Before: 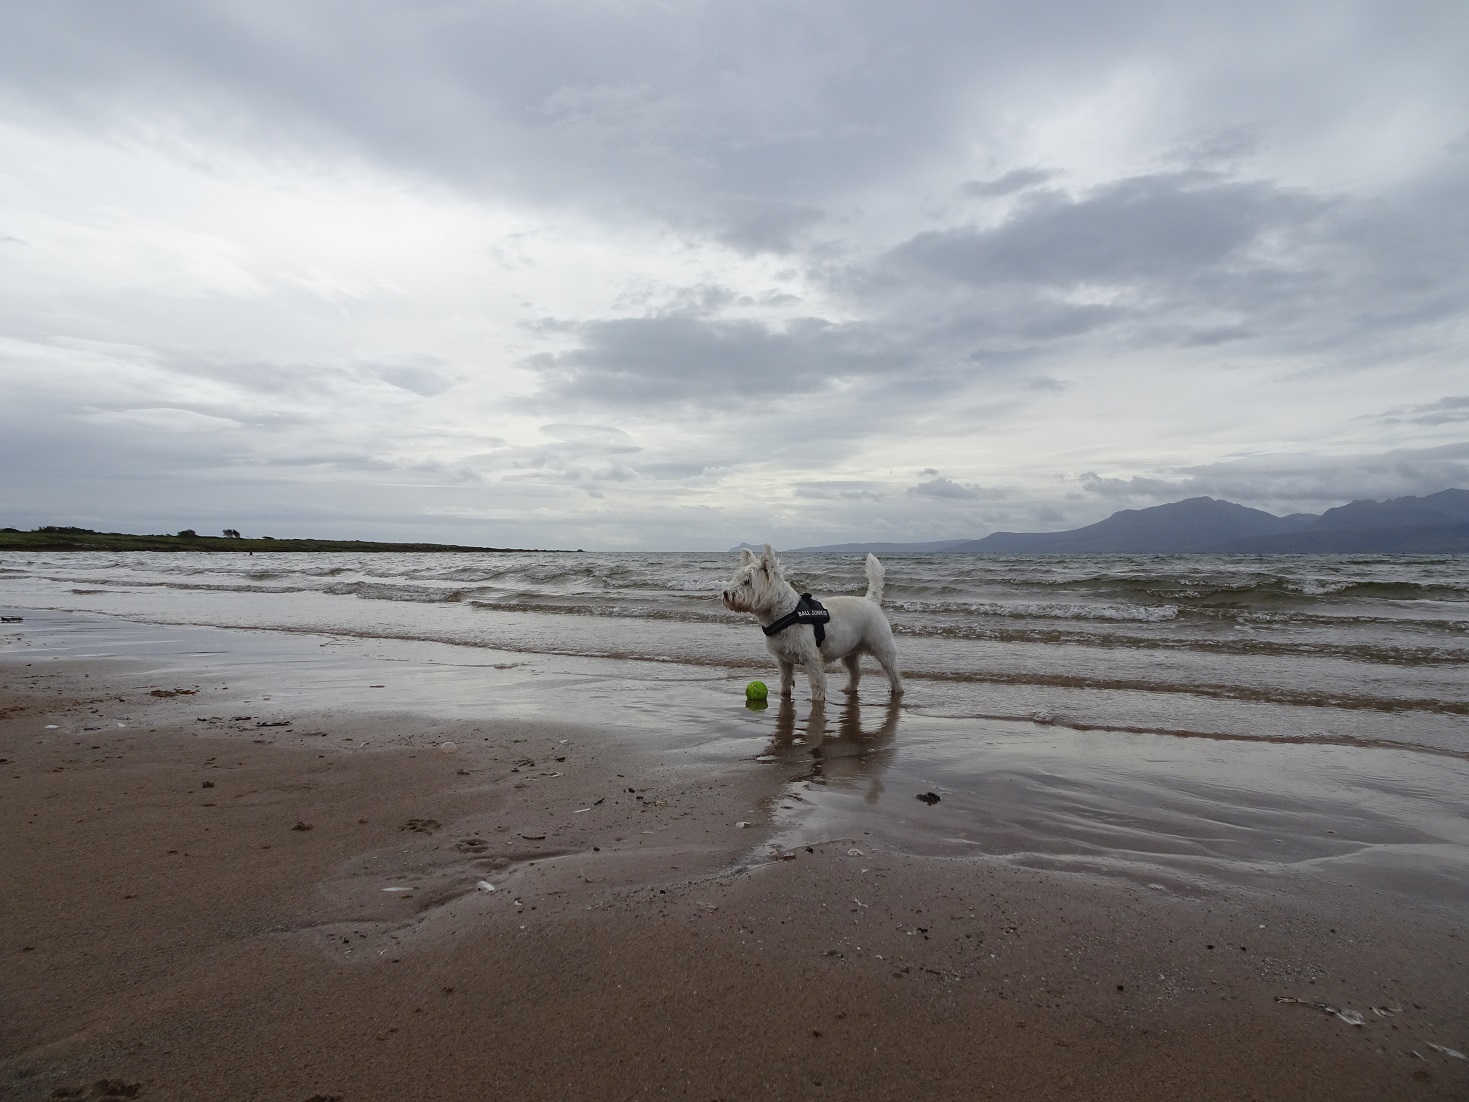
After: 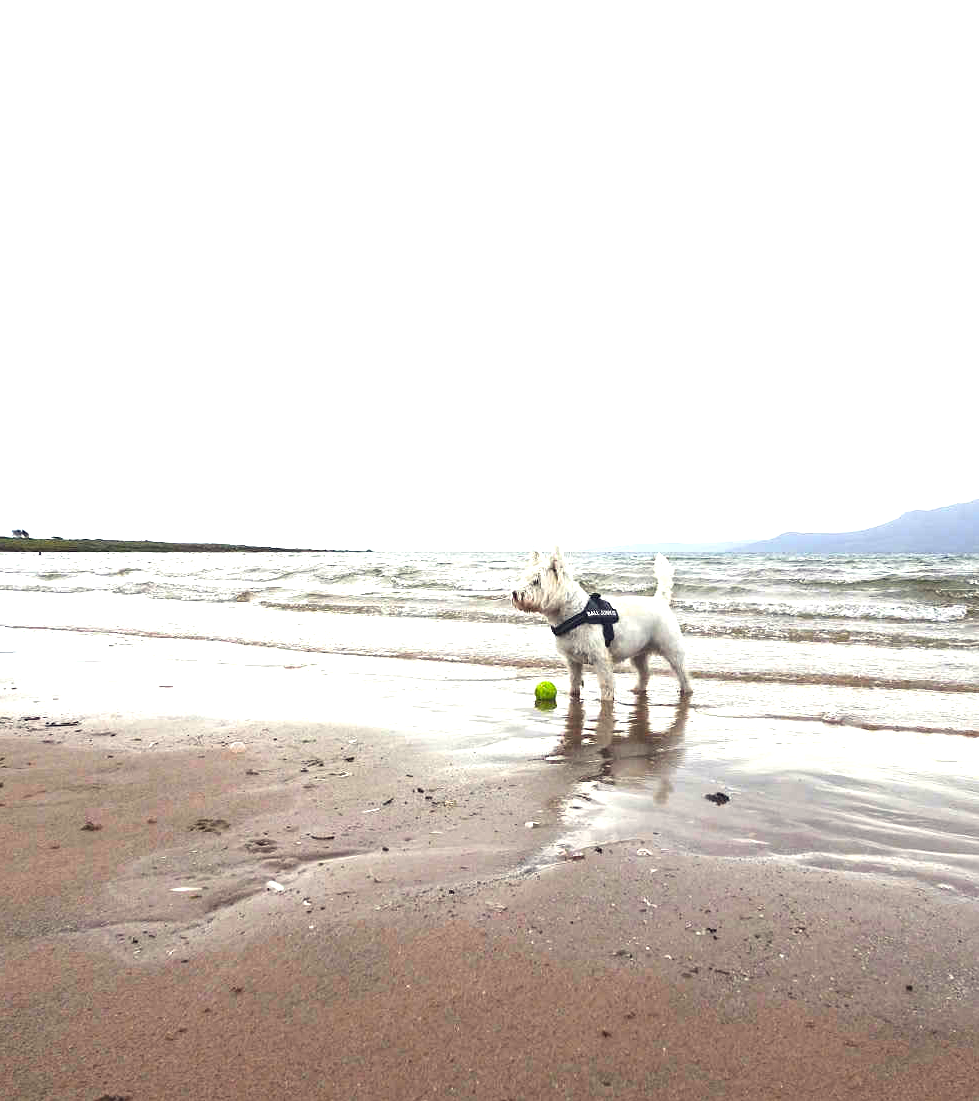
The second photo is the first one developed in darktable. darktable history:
exposure: black level correction 0, exposure 2.135 EV, compensate highlight preservation false
color correction: highlights b* 0.037, saturation 0.853
crop and rotate: left 14.397%, right 18.939%
color balance rgb: power › chroma 0.476%, power › hue 261.59°, highlights gain › luminance 5.773%, highlights gain › chroma 2.581%, highlights gain › hue 92.96°, global offset › chroma 0.052%, global offset › hue 253.61°, perceptual saturation grading › global saturation 25.528%, global vibrance 20%
